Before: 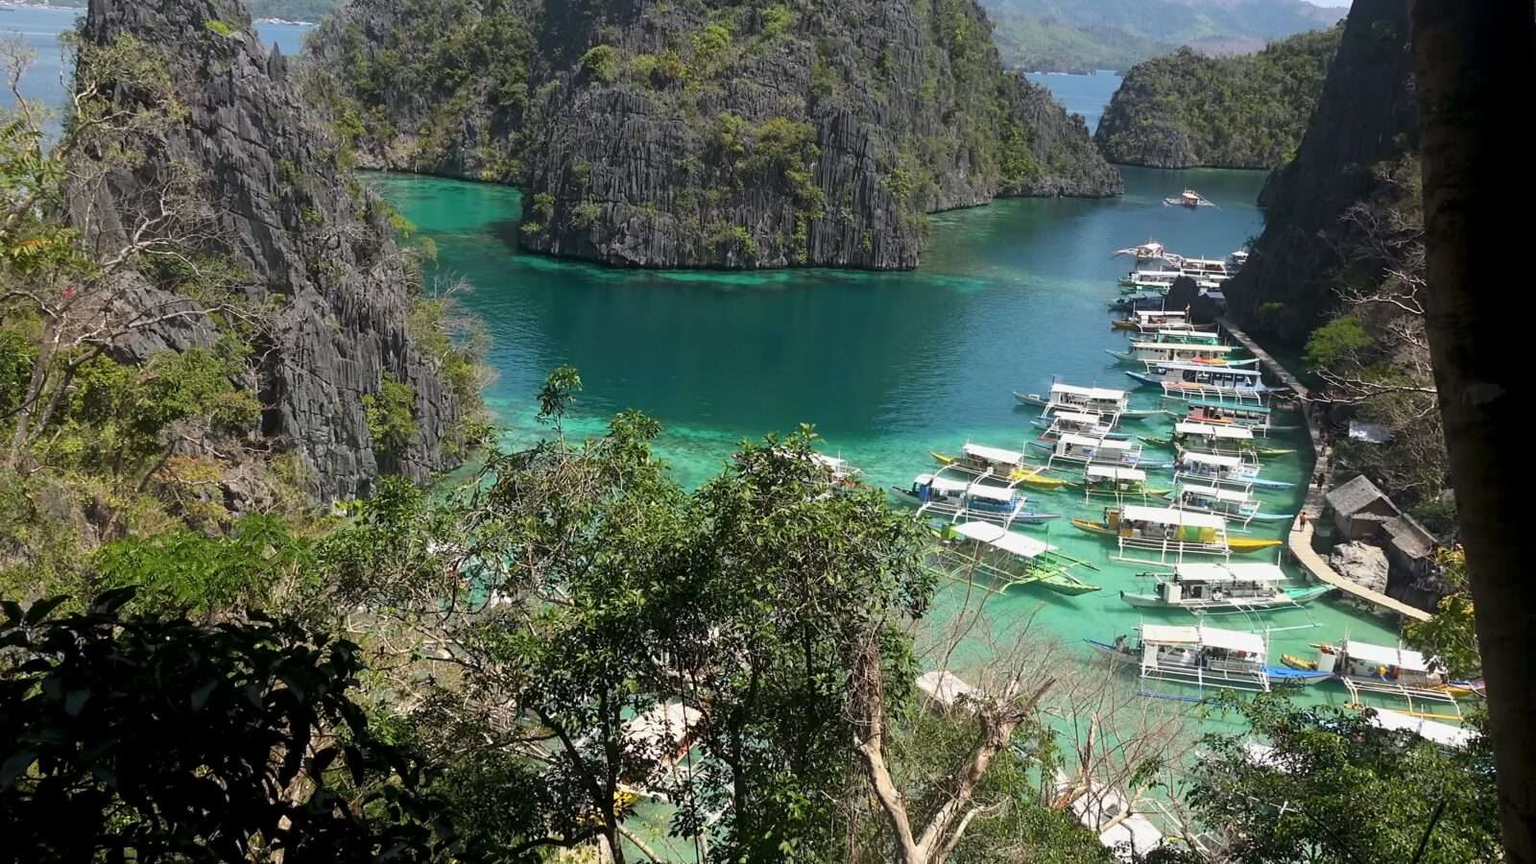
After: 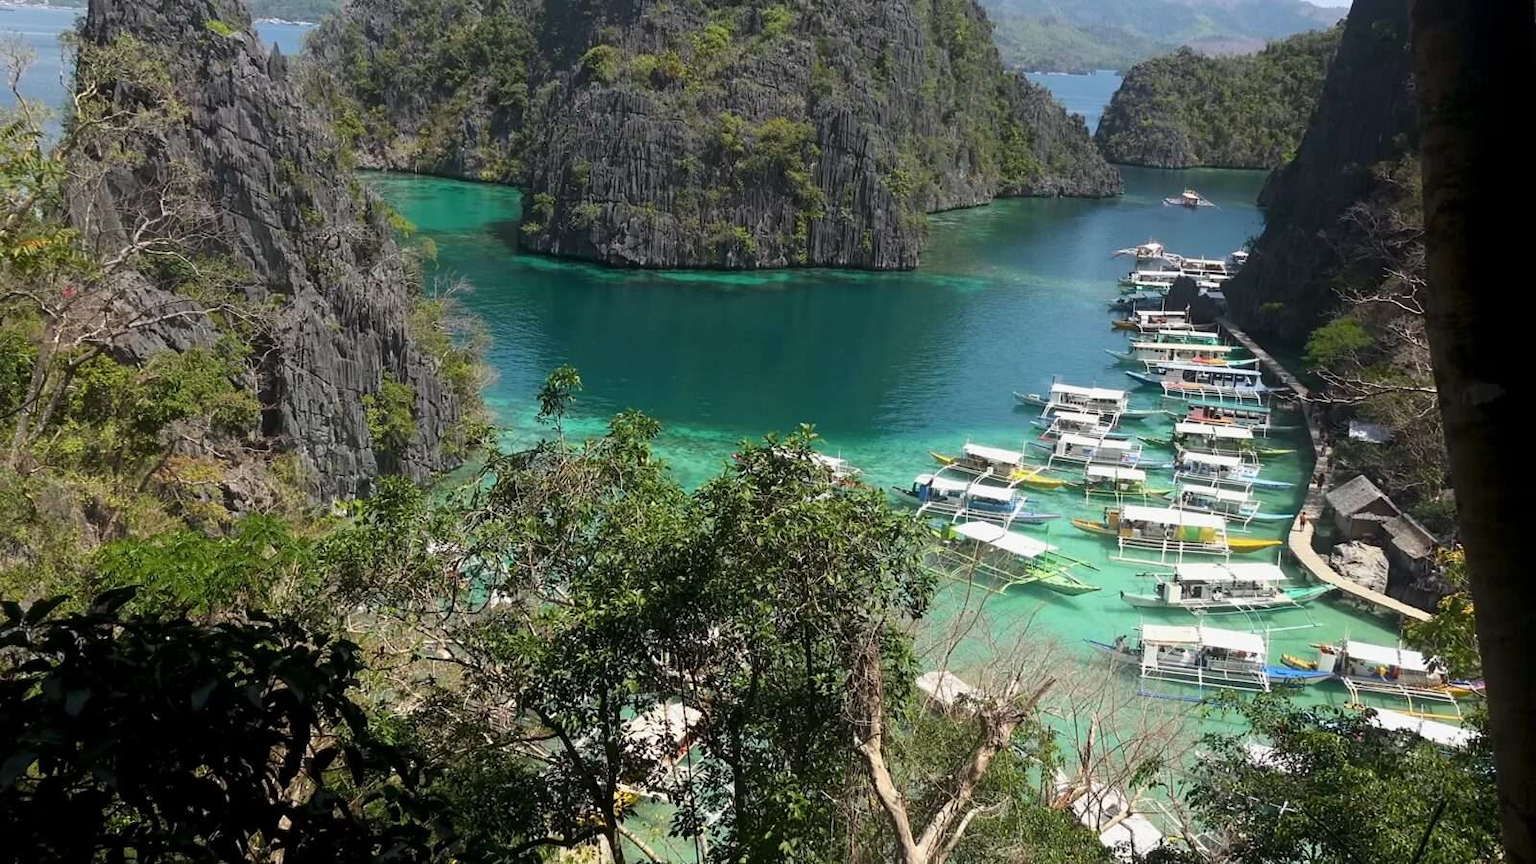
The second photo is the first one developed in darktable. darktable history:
shadows and highlights: shadows -21.3, highlights 100, soften with gaussian
color correction: highlights a* -0.182, highlights b* -0.124
